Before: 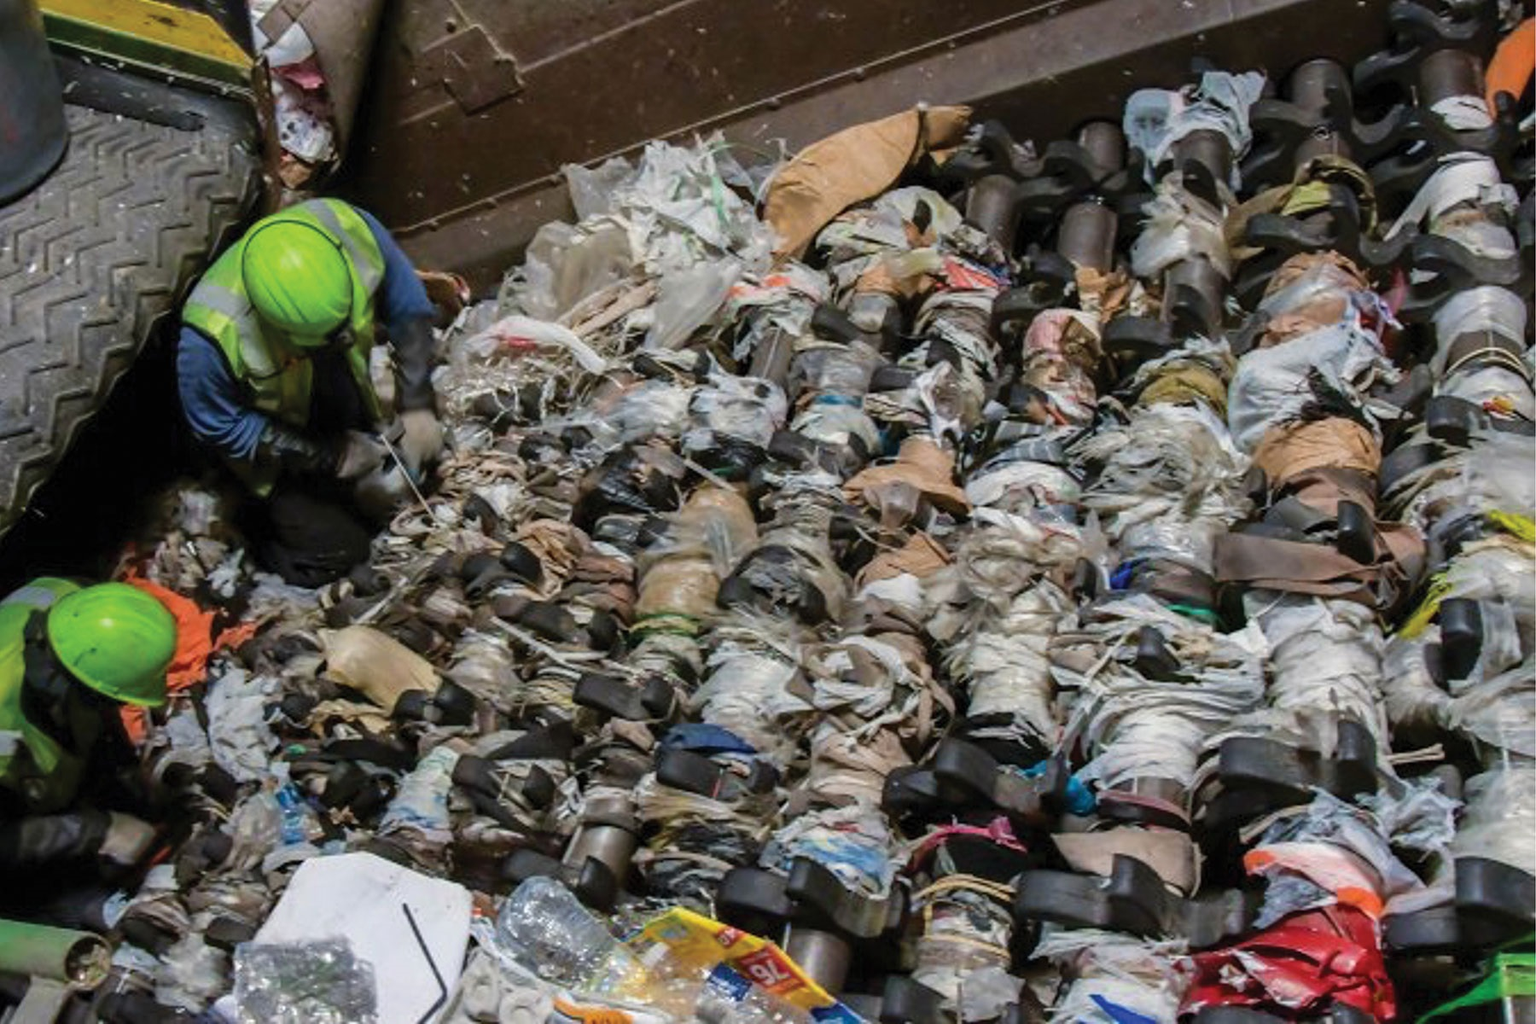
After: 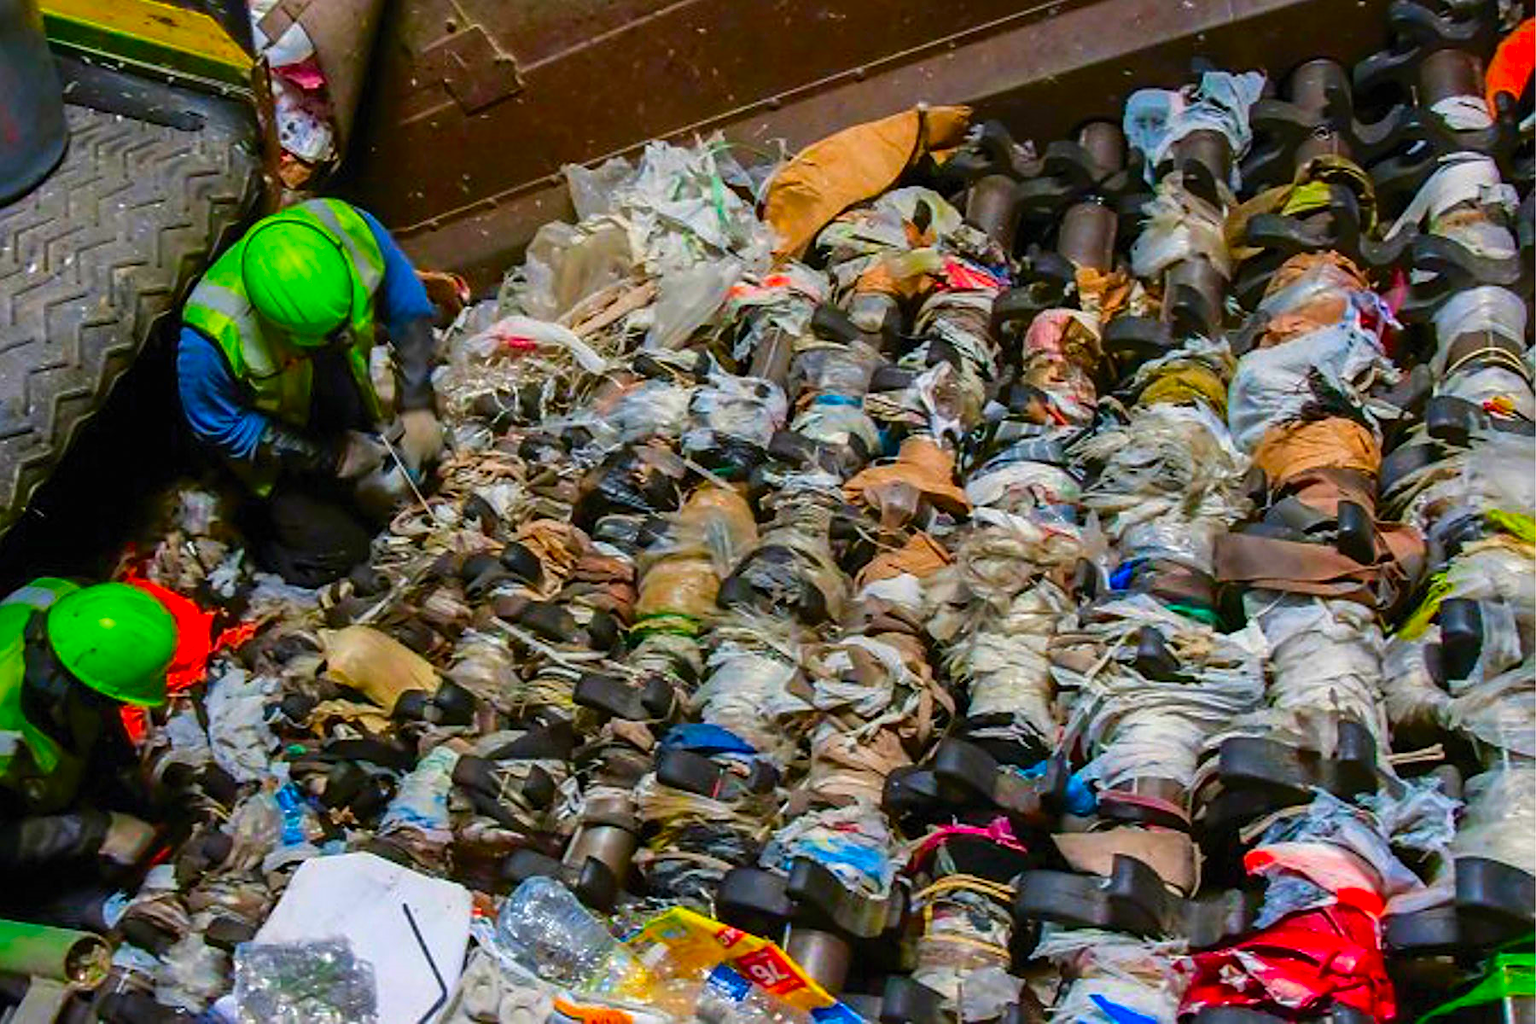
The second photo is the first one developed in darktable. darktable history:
color correction: highlights b* 0.012, saturation 2.1
contrast brightness saturation: contrast 0.045, saturation 0.068
sharpen: on, module defaults
